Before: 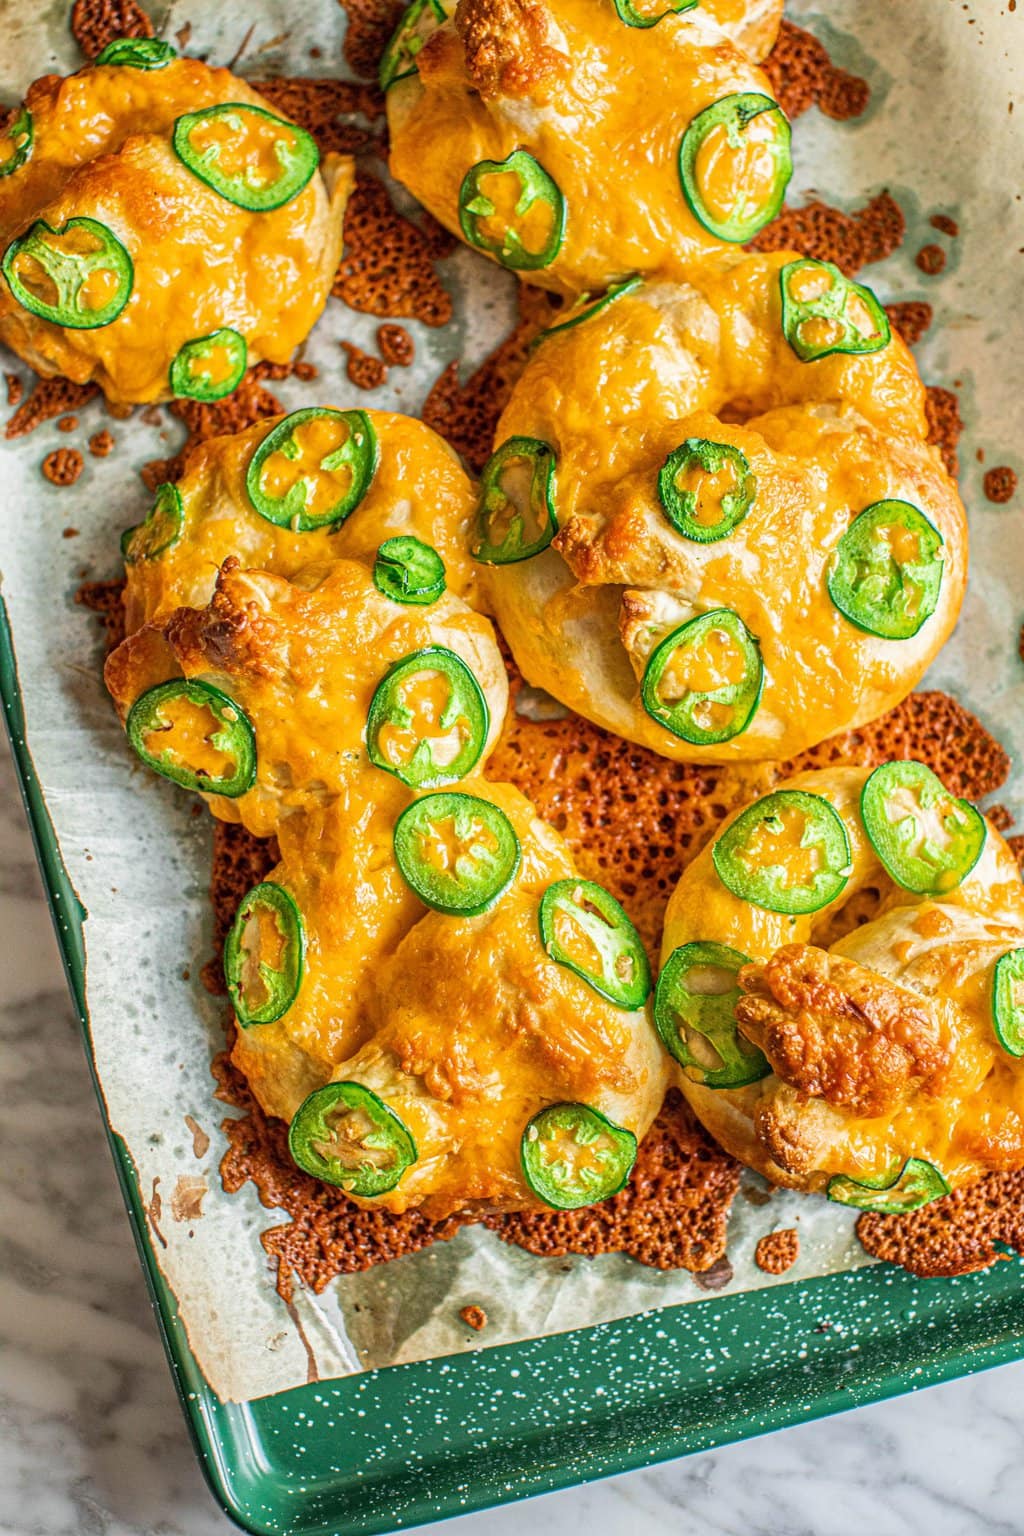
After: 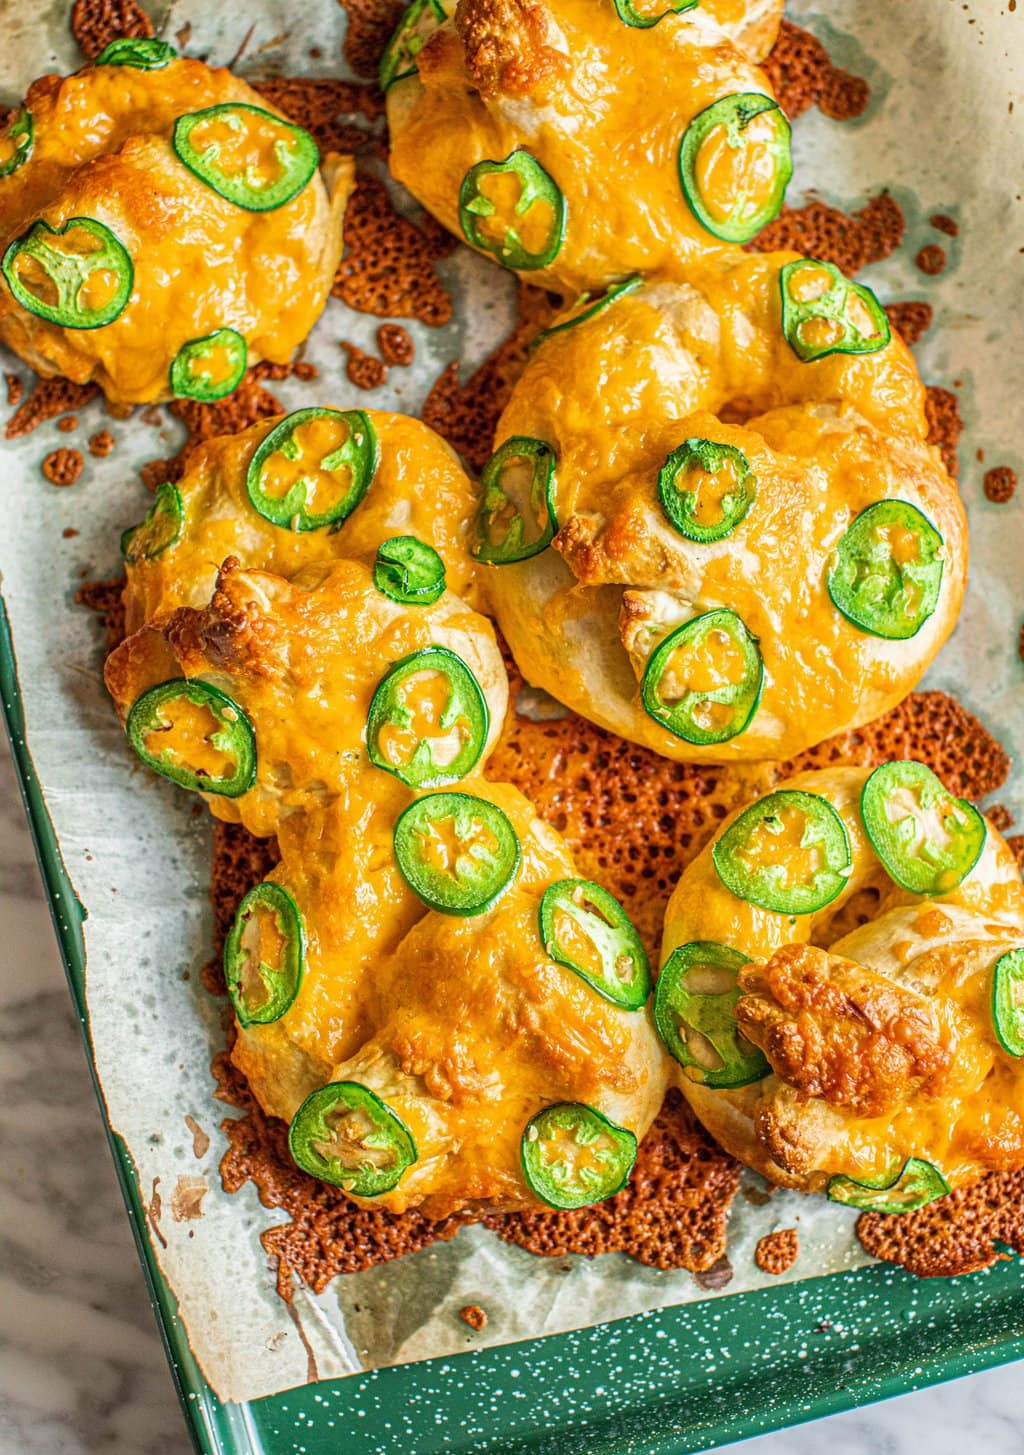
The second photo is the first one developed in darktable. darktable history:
crop and rotate: top 0.013%, bottom 5.228%
